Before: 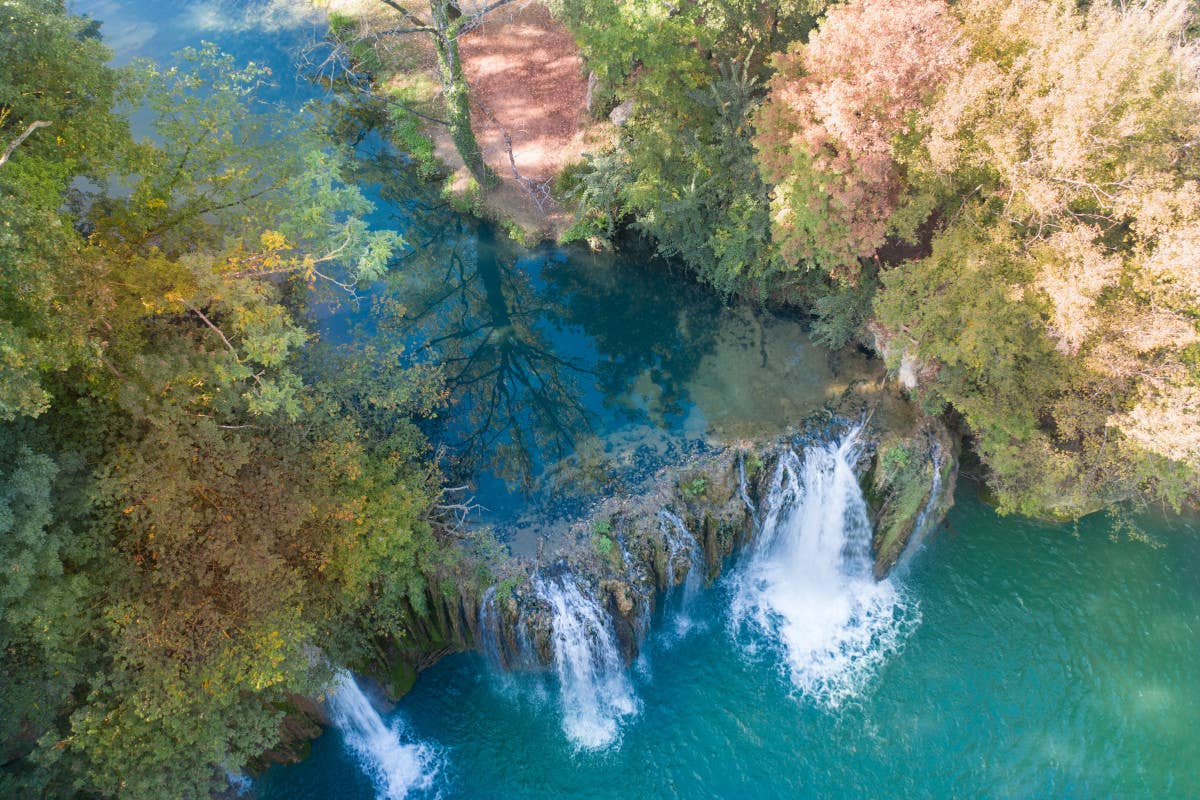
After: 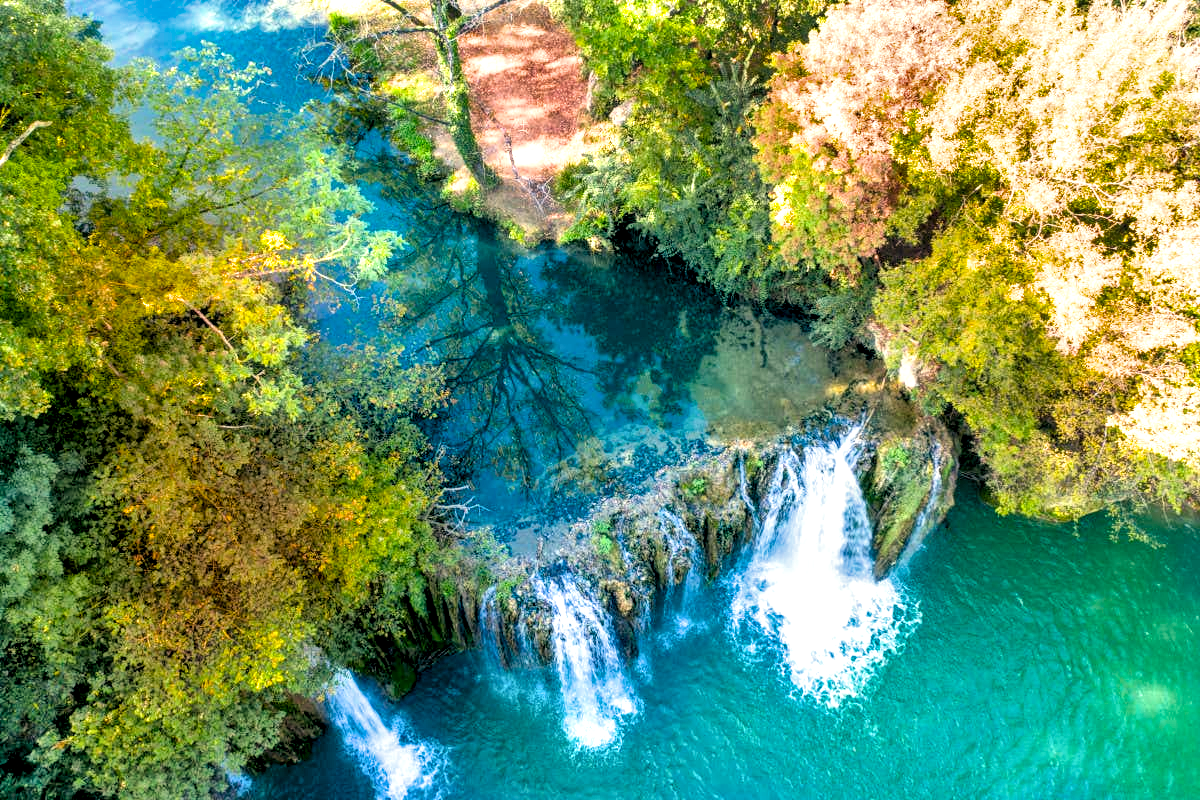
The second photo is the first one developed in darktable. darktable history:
exposure: exposure 0.608 EV, compensate highlight preservation false
local contrast: detail 150%
shadows and highlights: shadows 58.18, soften with gaussian
filmic rgb: black relative exposure -3.71 EV, white relative exposure 2.77 EV, dynamic range scaling -4.68%, hardness 3.04
color balance rgb: power › luminance 0.915%, power › chroma 0.428%, power › hue 34.41°, global offset › chroma 0.063%, global offset › hue 253.43°, perceptual saturation grading › global saturation 30.729%, global vibrance 33.849%
color correction: highlights a* -0.589, highlights b* 9.25, shadows a* -8.81, shadows b* 0.659
